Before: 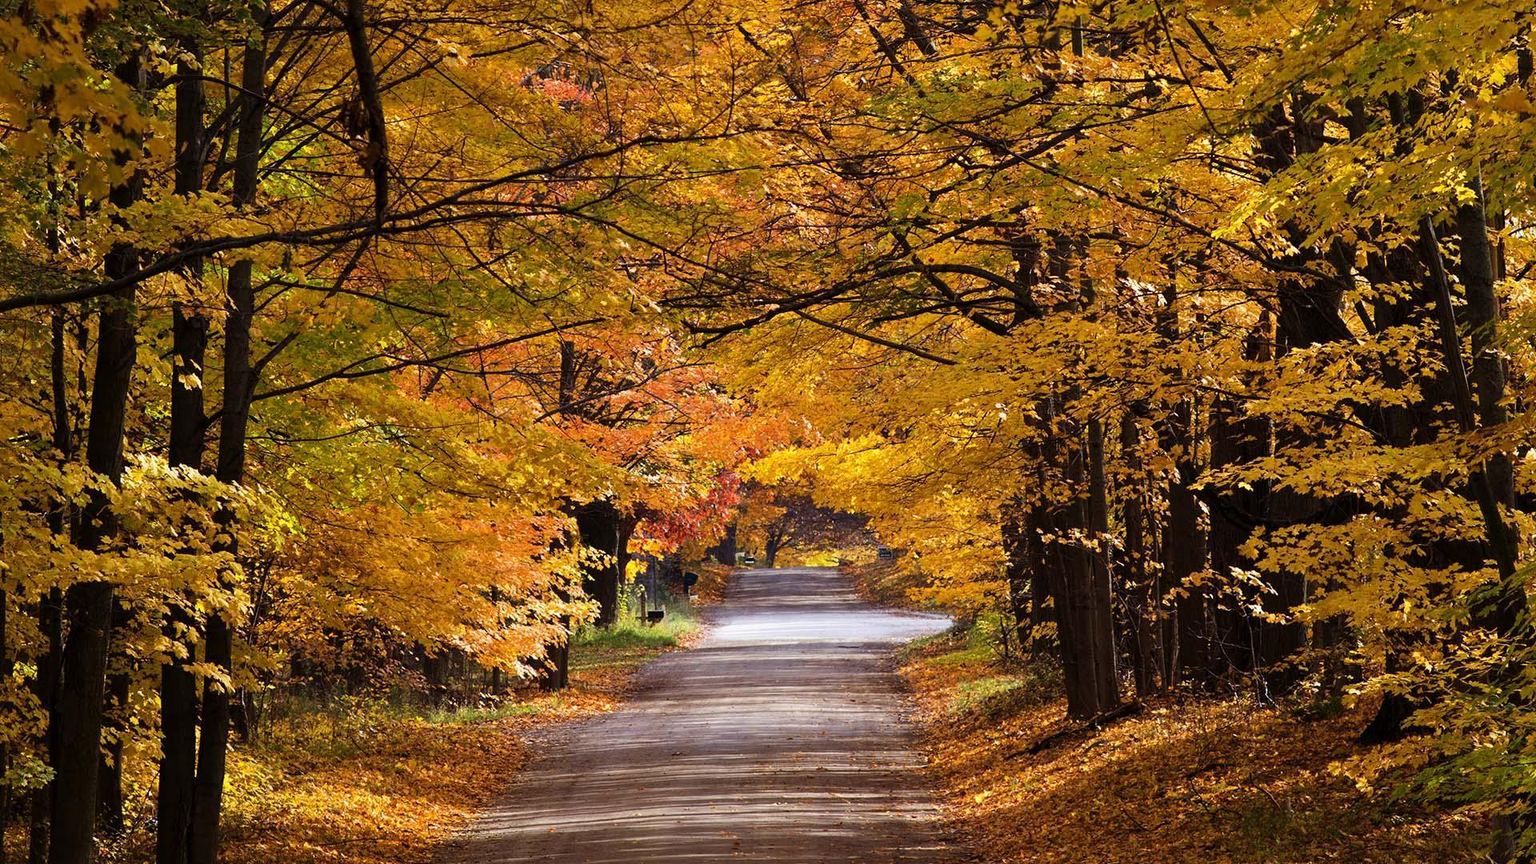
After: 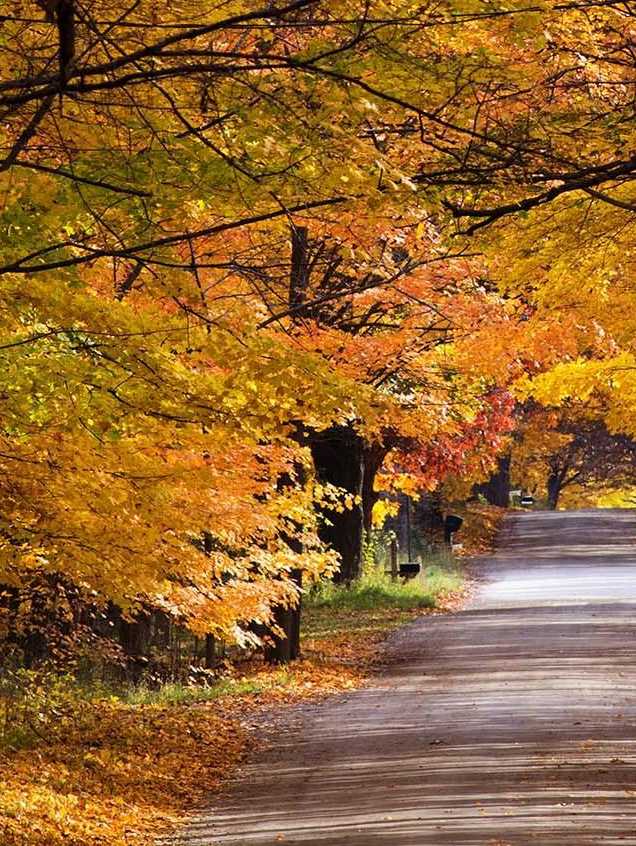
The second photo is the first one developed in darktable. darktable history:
crop and rotate: left 21.373%, top 18.591%, right 45.477%, bottom 2.987%
